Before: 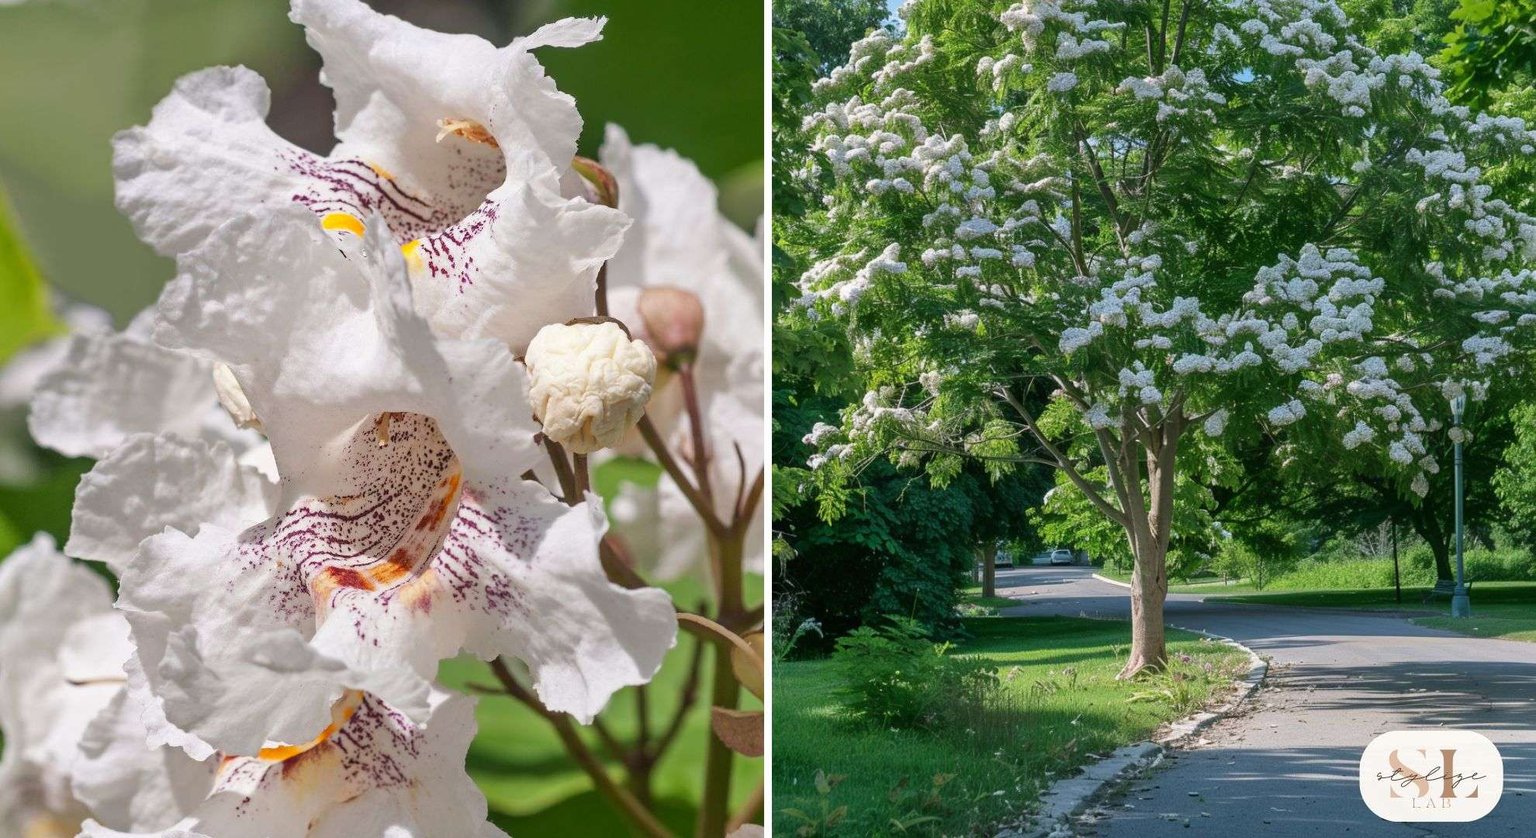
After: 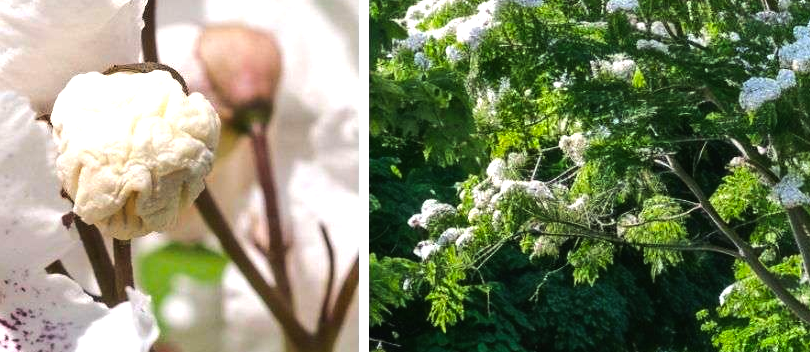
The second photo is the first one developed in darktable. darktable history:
color balance rgb: global offset › luminance 0.256%, perceptual saturation grading › global saturation 9.856%, perceptual brilliance grading › highlights 17.82%, perceptual brilliance grading › mid-tones 31.402%, perceptual brilliance grading › shadows -30.912%, global vibrance 14.422%
crop: left 31.619%, top 32.033%, right 27.453%, bottom 35.283%
